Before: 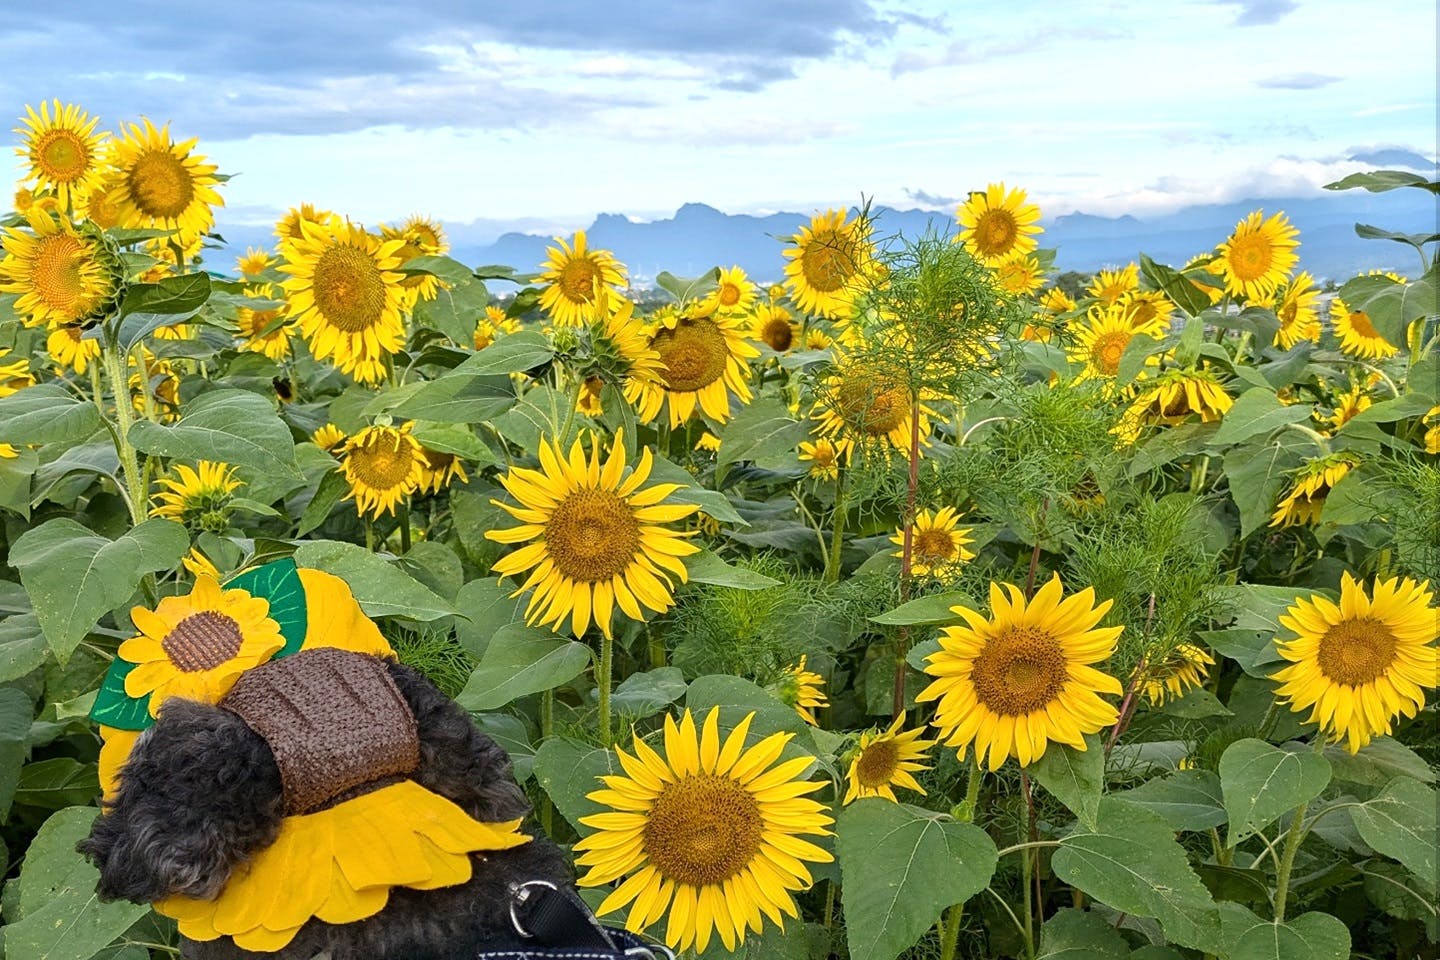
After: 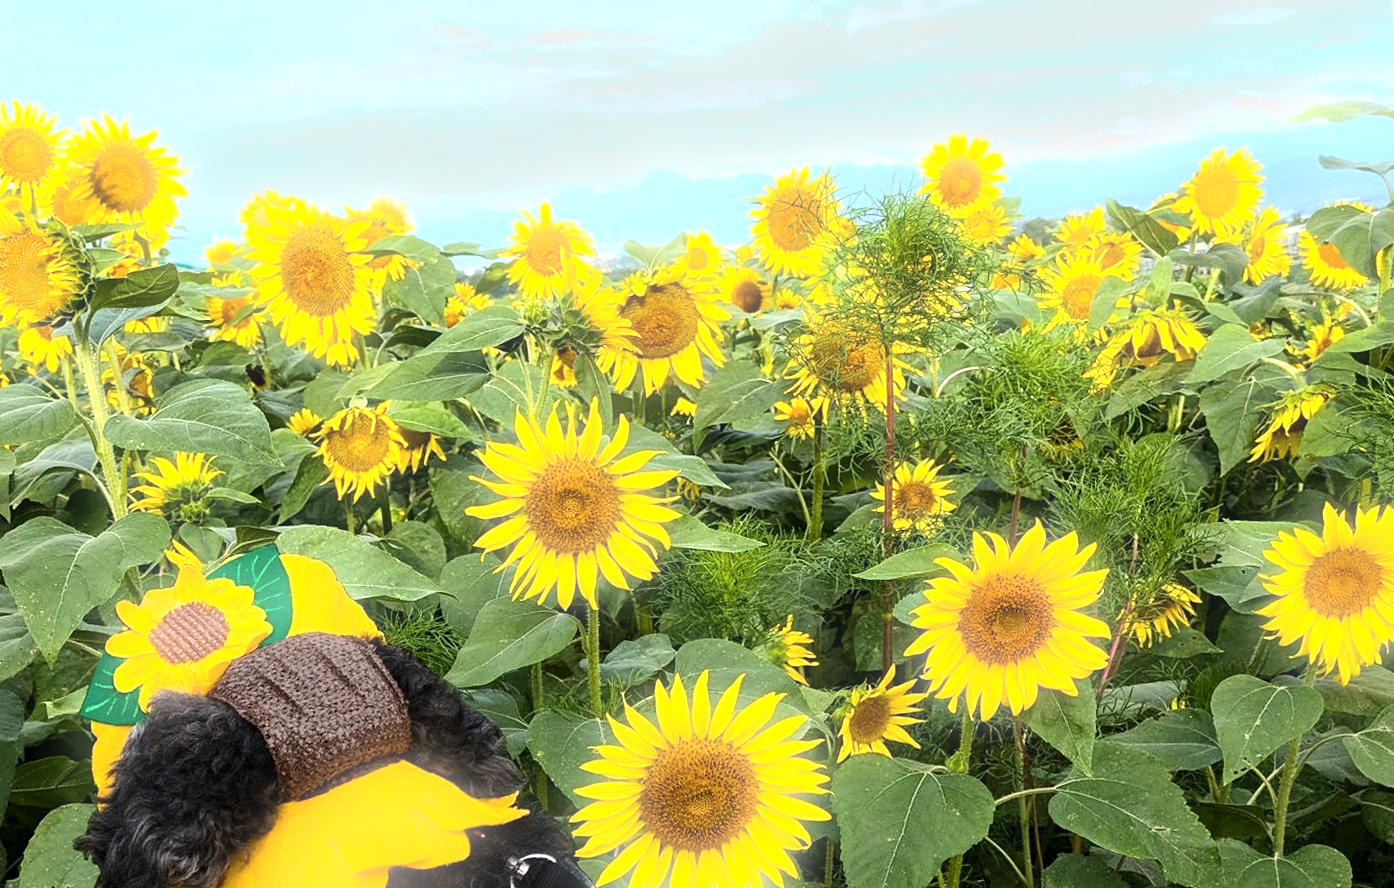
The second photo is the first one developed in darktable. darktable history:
bloom: size 5%, threshold 95%, strength 15%
rotate and perspective: rotation -3°, crop left 0.031, crop right 0.968, crop top 0.07, crop bottom 0.93
tone equalizer: -8 EV -0.75 EV, -7 EV -0.7 EV, -6 EV -0.6 EV, -5 EV -0.4 EV, -3 EV 0.4 EV, -2 EV 0.6 EV, -1 EV 0.7 EV, +0 EV 0.75 EV, edges refinement/feathering 500, mask exposure compensation -1.57 EV, preserve details no
